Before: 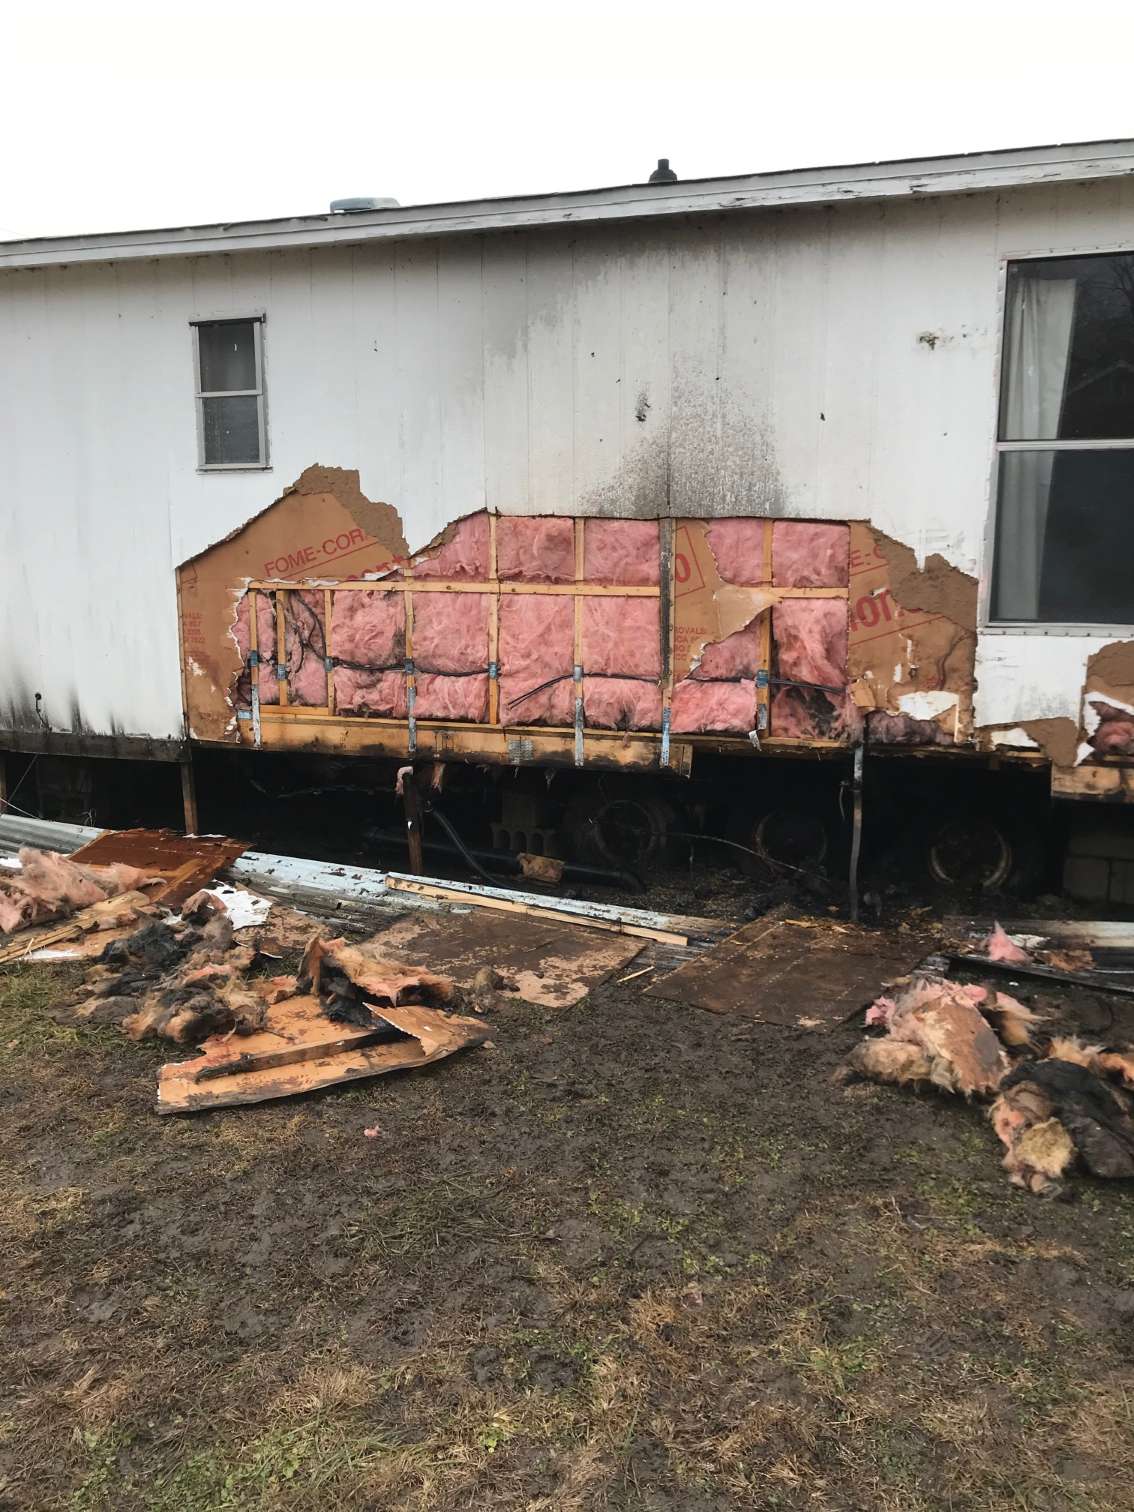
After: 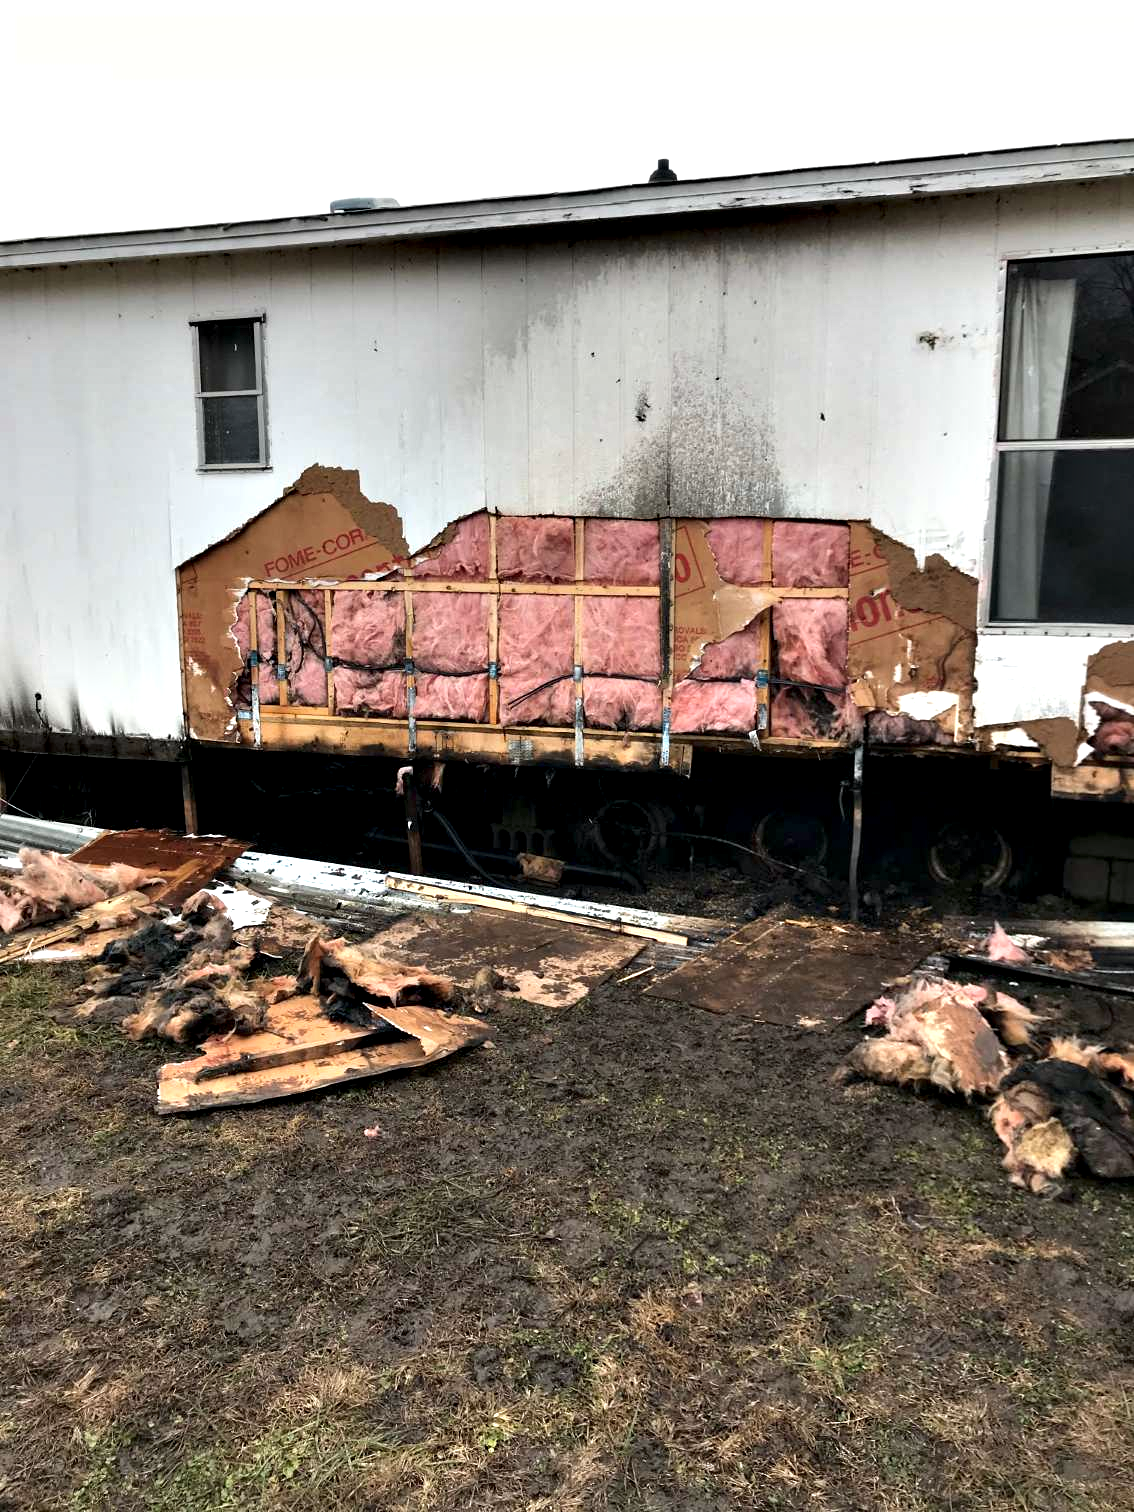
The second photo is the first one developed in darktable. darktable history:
contrast equalizer: octaves 7, y [[0.6 ×6], [0.55 ×6], [0 ×6], [0 ×6], [0 ×6]]
tone equalizer: on, module defaults
